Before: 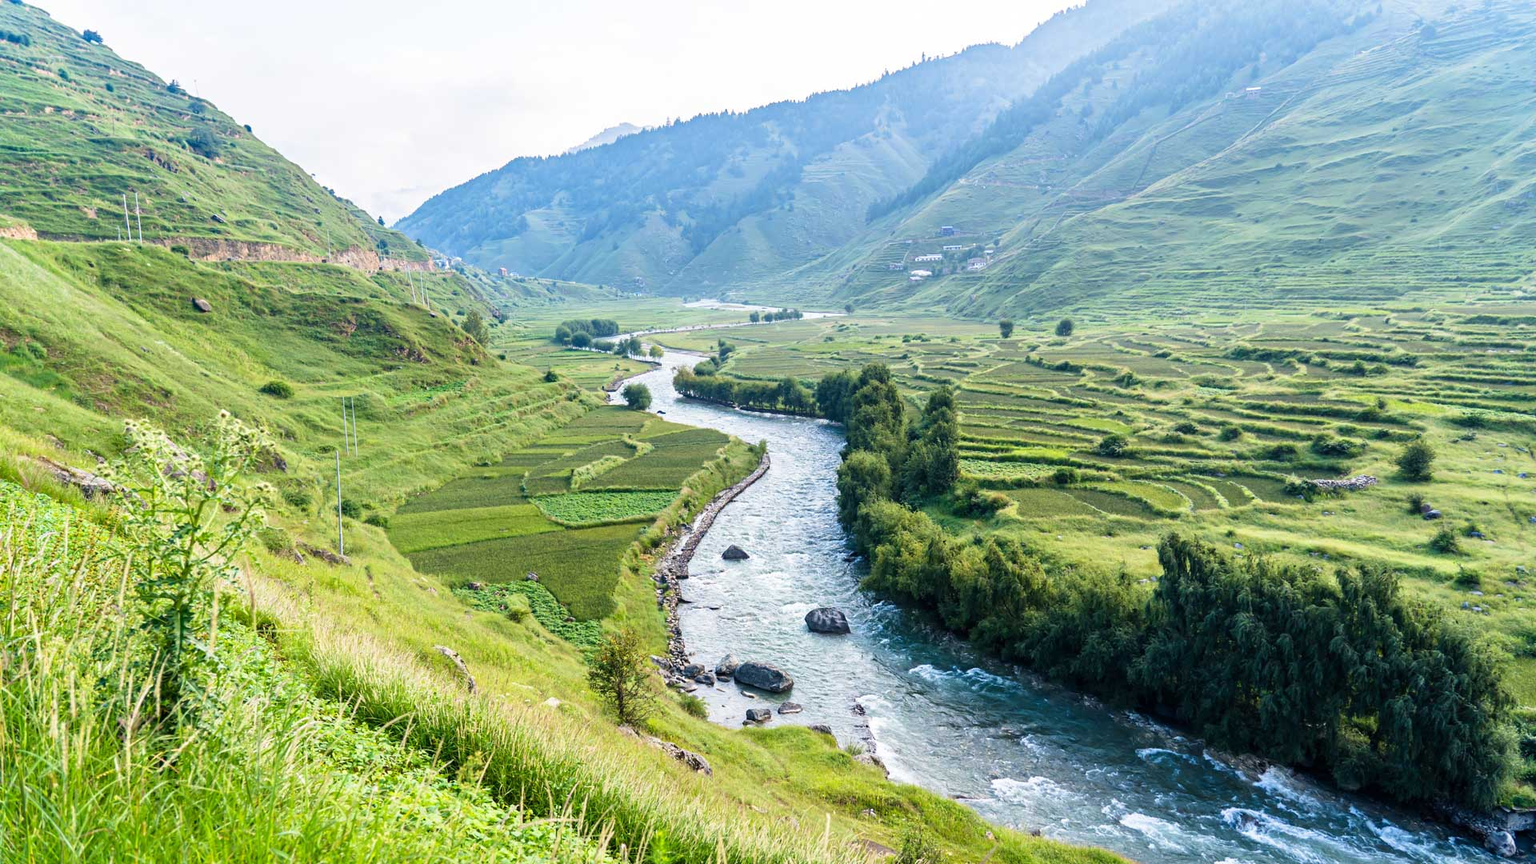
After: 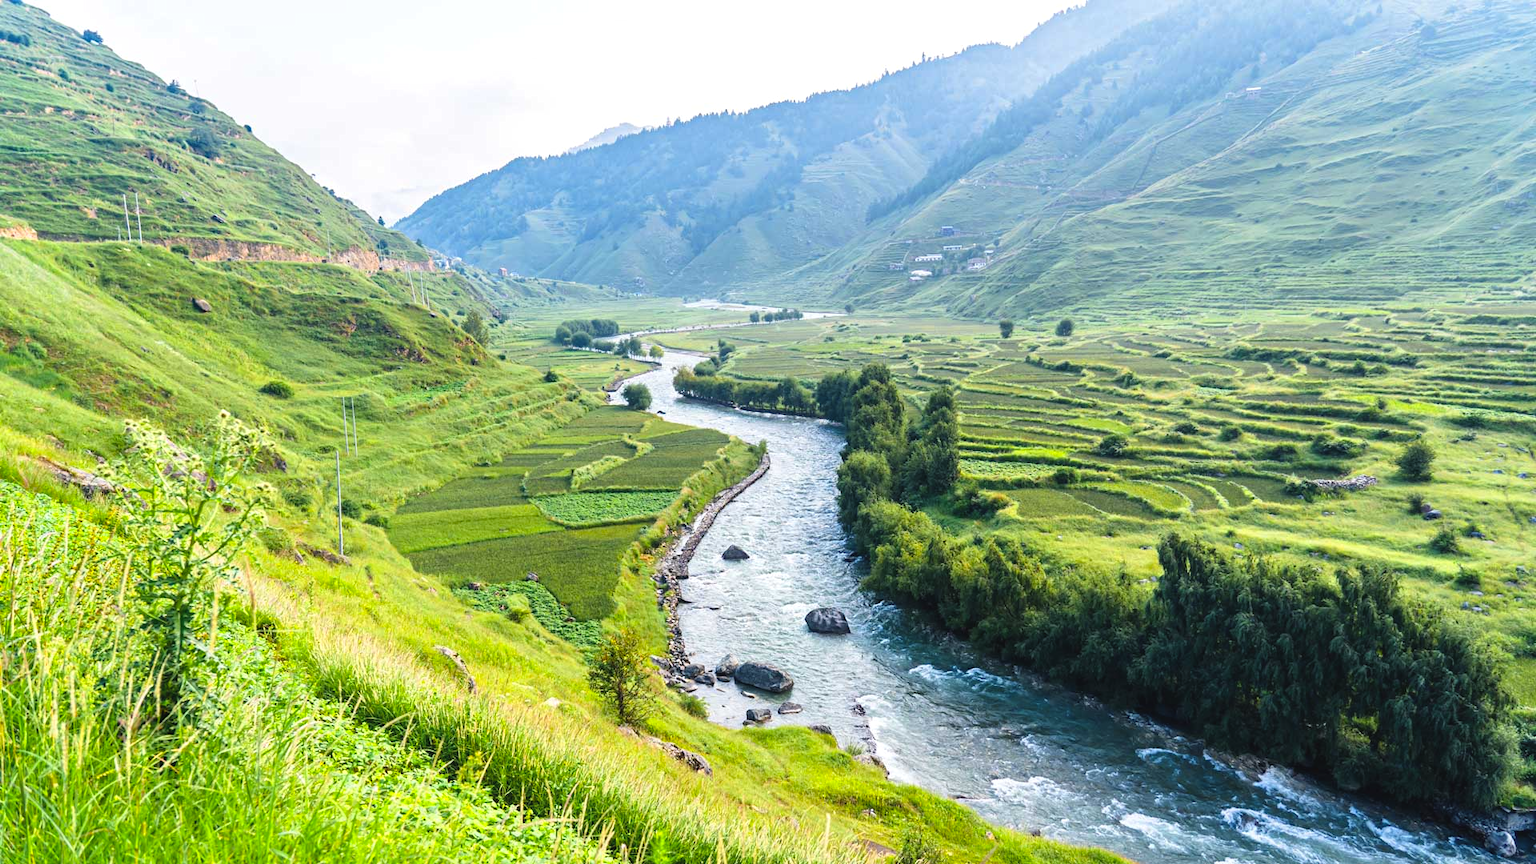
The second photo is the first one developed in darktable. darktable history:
color zones: curves: ch0 [(0.224, 0.526) (0.75, 0.5)]; ch1 [(0.055, 0.526) (0.224, 0.761) (0.377, 0.526) (0.75, 0.5)]
exposure: black level correction -0.004, exposure 0.058 EV, compensate highlight preservation false
